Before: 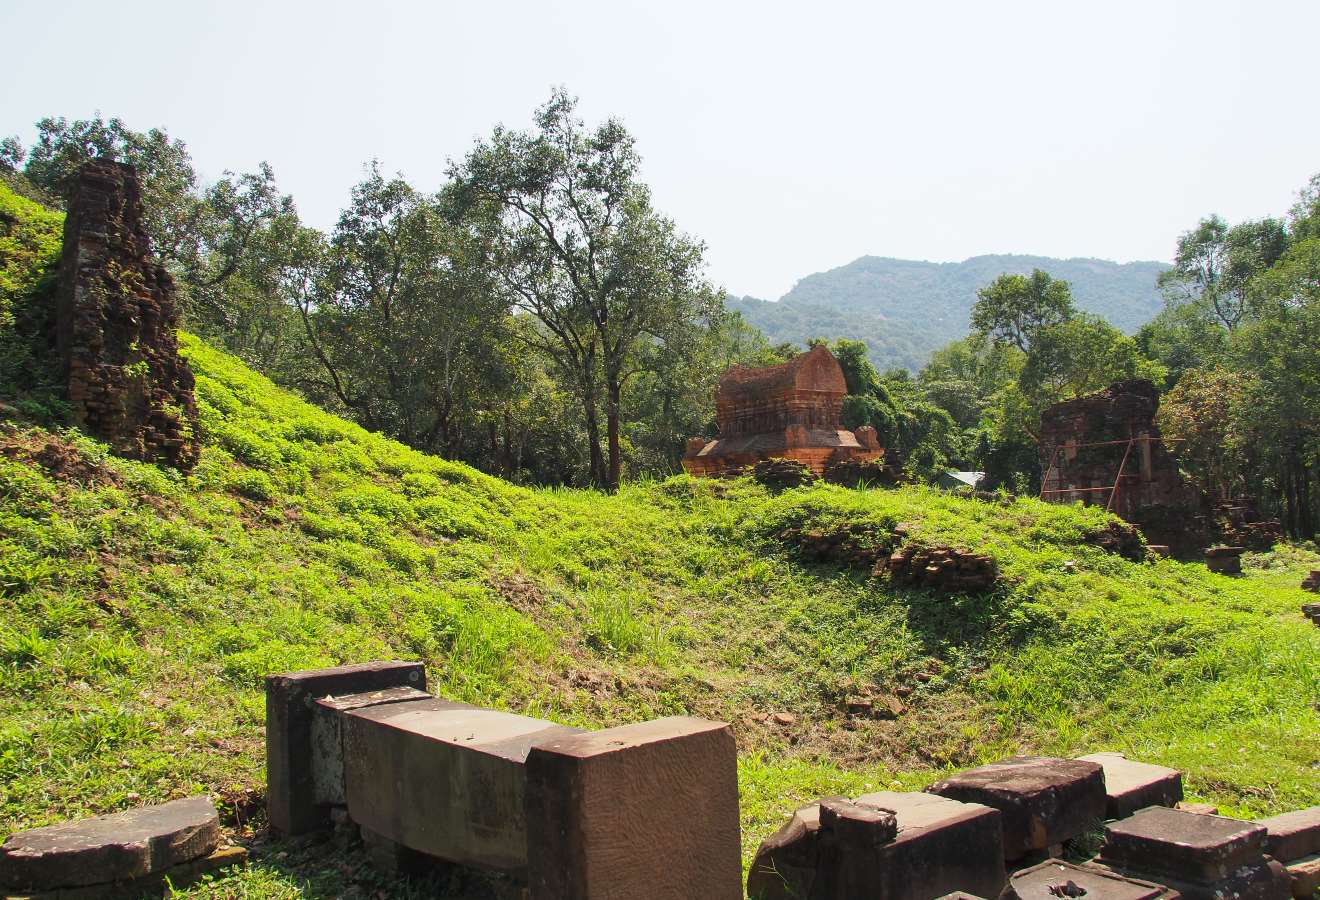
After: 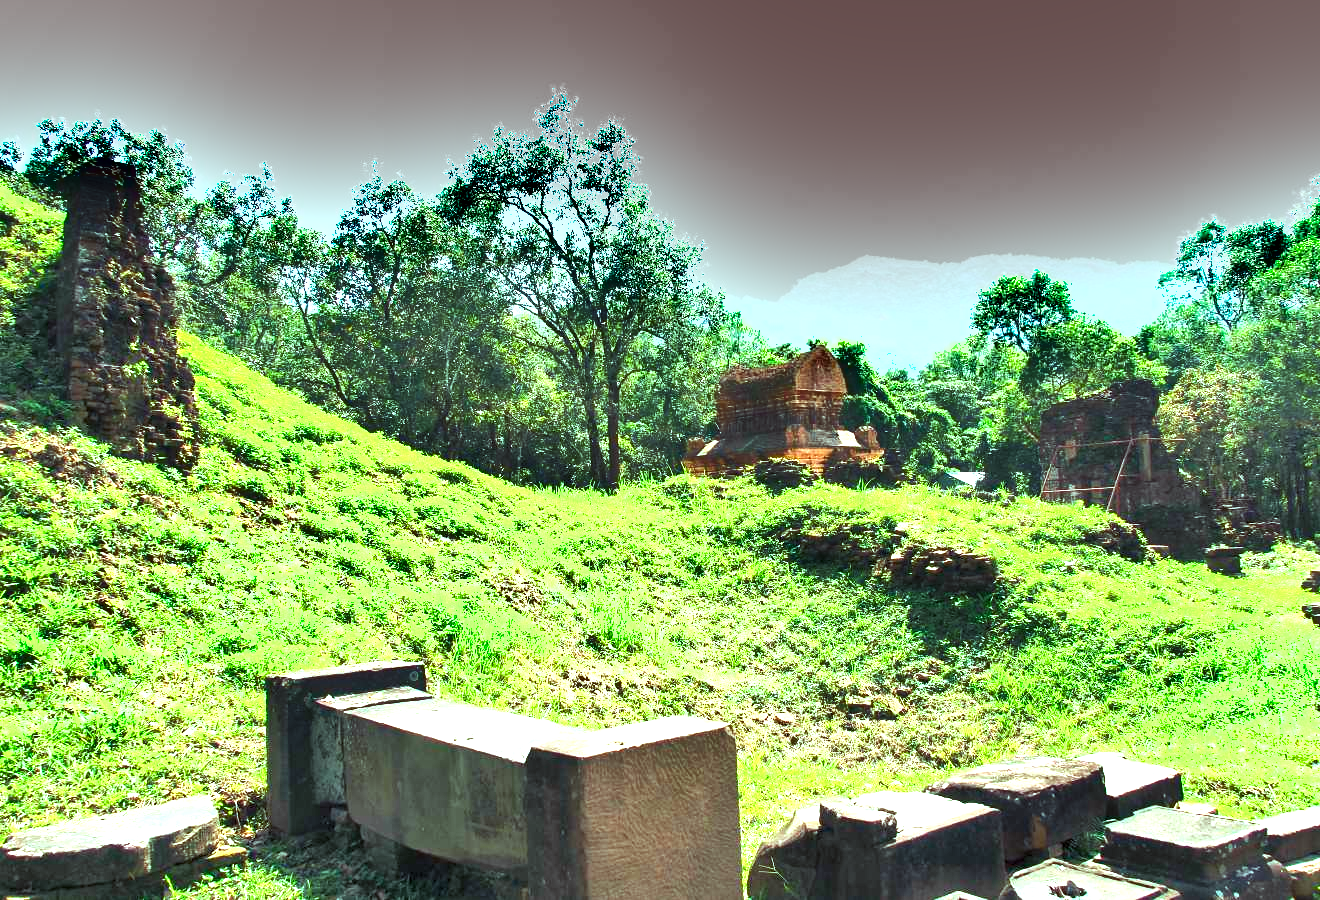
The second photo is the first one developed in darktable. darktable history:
exposure: black level correction 0.001, exposure 1.84 EV, compensate highlight preservation false
tone equalizer: on, module defaults
levels: mode automatic, black 0.023%, white 99.97%, levels [0.062, 0.494, 0.925]
color balance rgb: shadows lift › chroma 7.23%, shadows lift › hue 246.48°, highlights gain › chroma 5.38%, highlights gain › hue 196.93°, white fulcrum 1 EV
shadows and highlights: shadows 32.83, highlights -47.7, soften with gaussian
